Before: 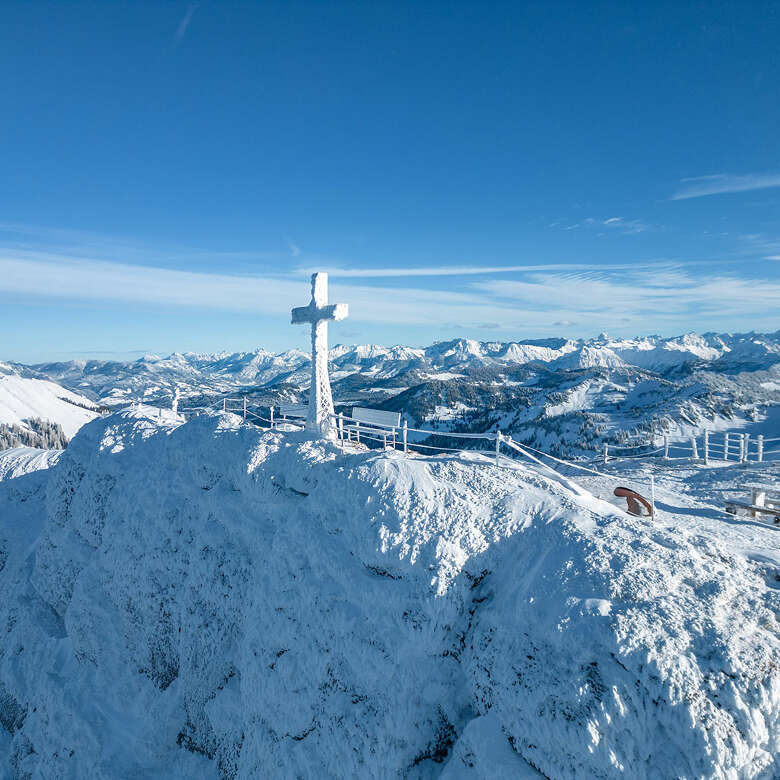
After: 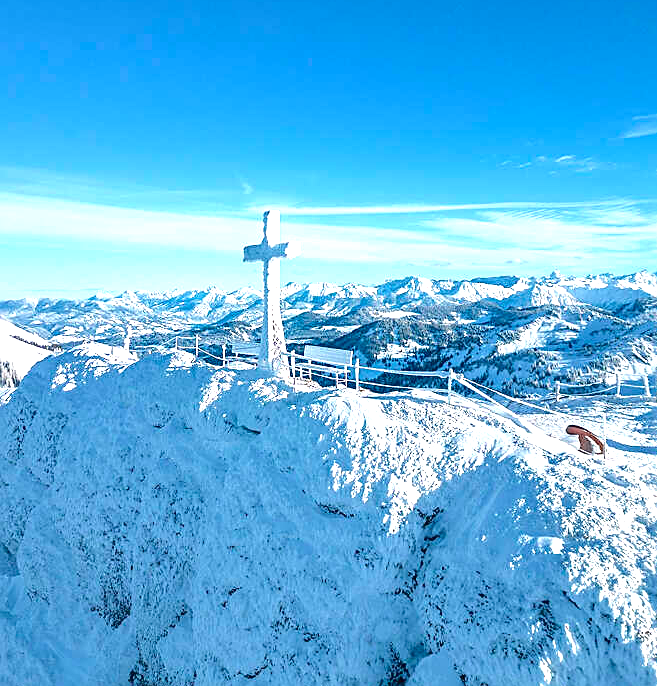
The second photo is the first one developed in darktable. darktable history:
exposure: black level correction 0.001, exposure 1.128 EV, compensate highlight preservation false
tone equalizer: on, module defaults
tone curve: curves: ch0 [(0, 0.013) (0.175, 0.11) (0.337, 0.304) (0.498, 0.485) (0.78, 0.742) (0.993, 0.954)]; ch1 [(0, 0) (0.294, 0.184) (0.359, 0.34) (0.362, 0.35) (0.43, 0.41) (0.469, 0.463) (0.495, 0.502) (0.54, 0.563) (0.612, 0.641) (1, 1)]; ch2 [(0, 0) (0.44, 0.437) (0.495, 0.502) (0.524, 0.534) (0.557, 0.56) (0.634, 0.654) (0.728, 0.722) (1, 1)], color space Lab, independent channels, preserve colors none
sharpen: on, module defaults
crop: left 6.199%, top 7.952%, right 9.541%, bottom 4.08%
